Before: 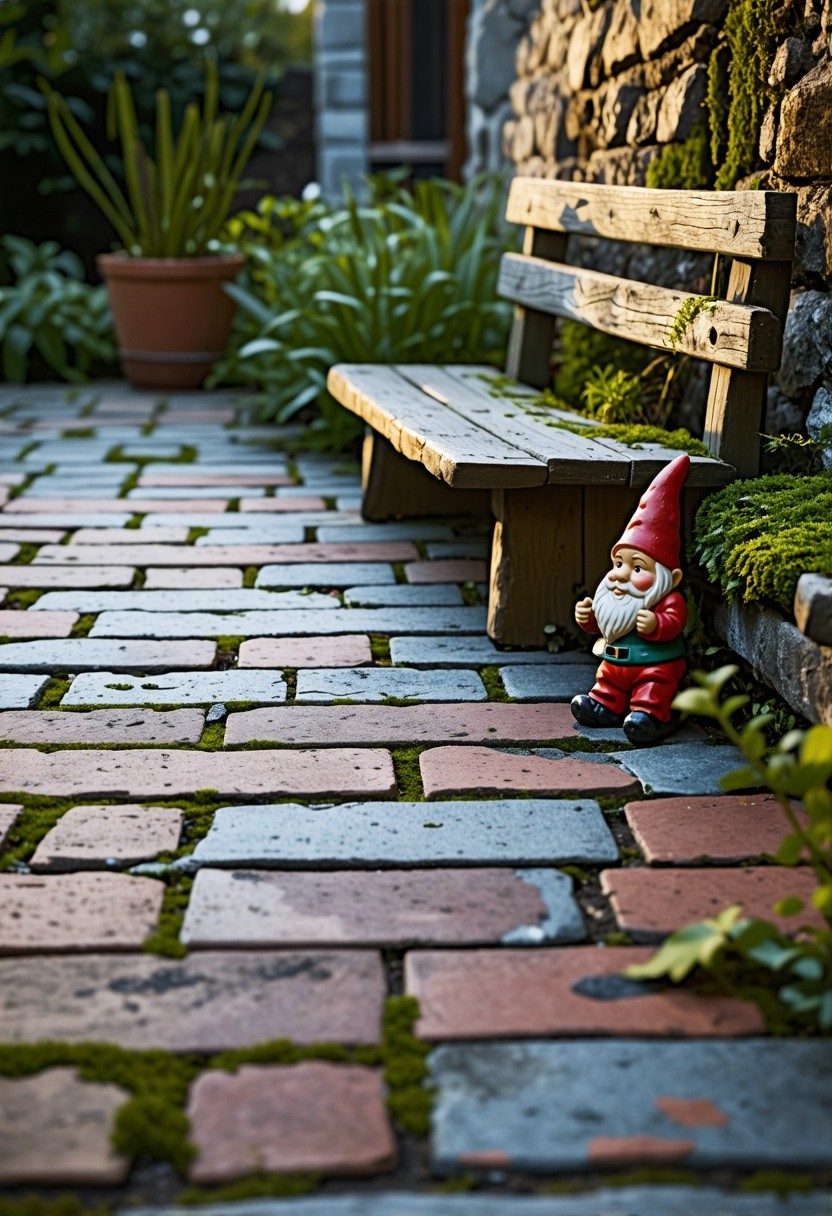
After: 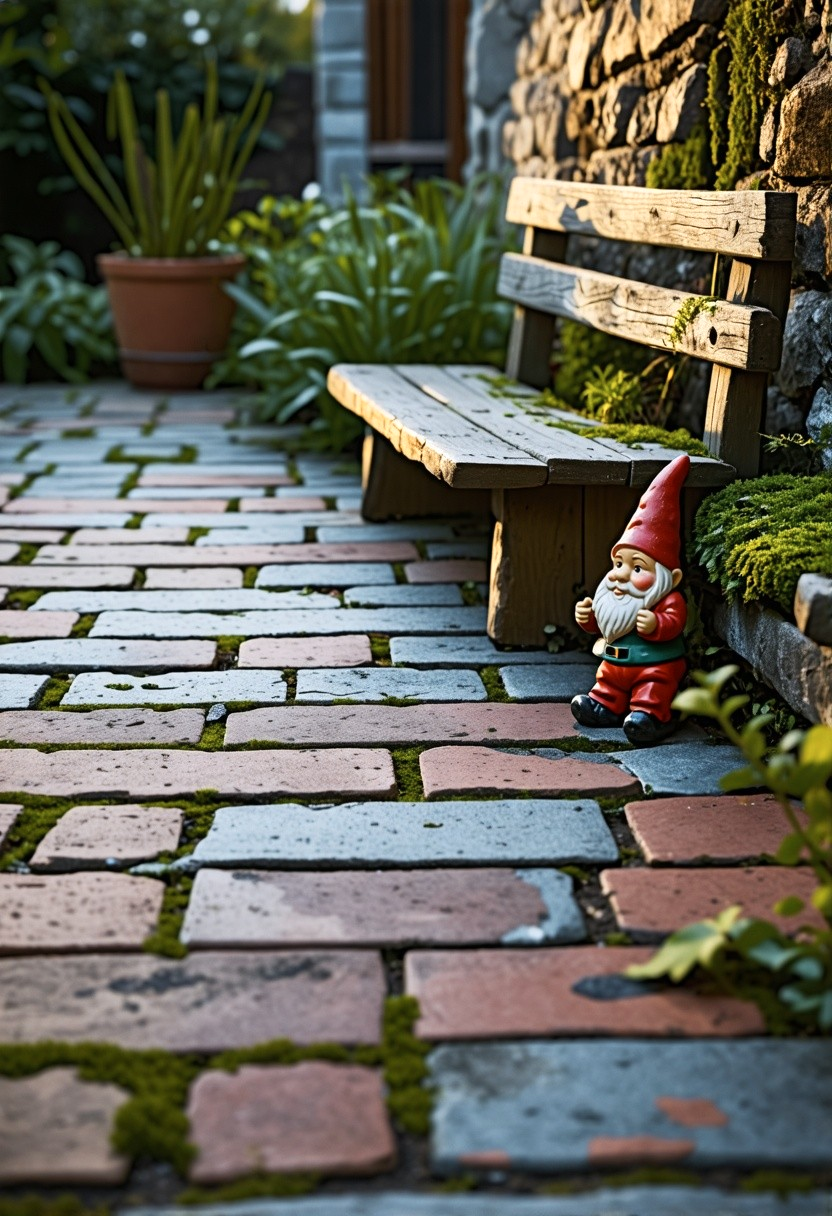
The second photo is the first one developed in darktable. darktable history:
color zones: curves: ch0 [(0.018, 0.548) (0.197, 0.654) (0.425, 0.447) (0.605, 0.658) (0.732, 0.579)]; ch1 [(0.105, 0.531) (0.224, 0.531) (0.386, 0.39) (0.618, 0.456) (0.732, 0.456) (0.956, 0.421)]; ch2 [(0.039, 0.583) (0.215, 0.465) (0.399, 0.544) (0.465, 0.548) (0.614, 0.447) (0.724, 0.43) (0.882, 0.623) (0.956, 0.632)], mix -63.14%
